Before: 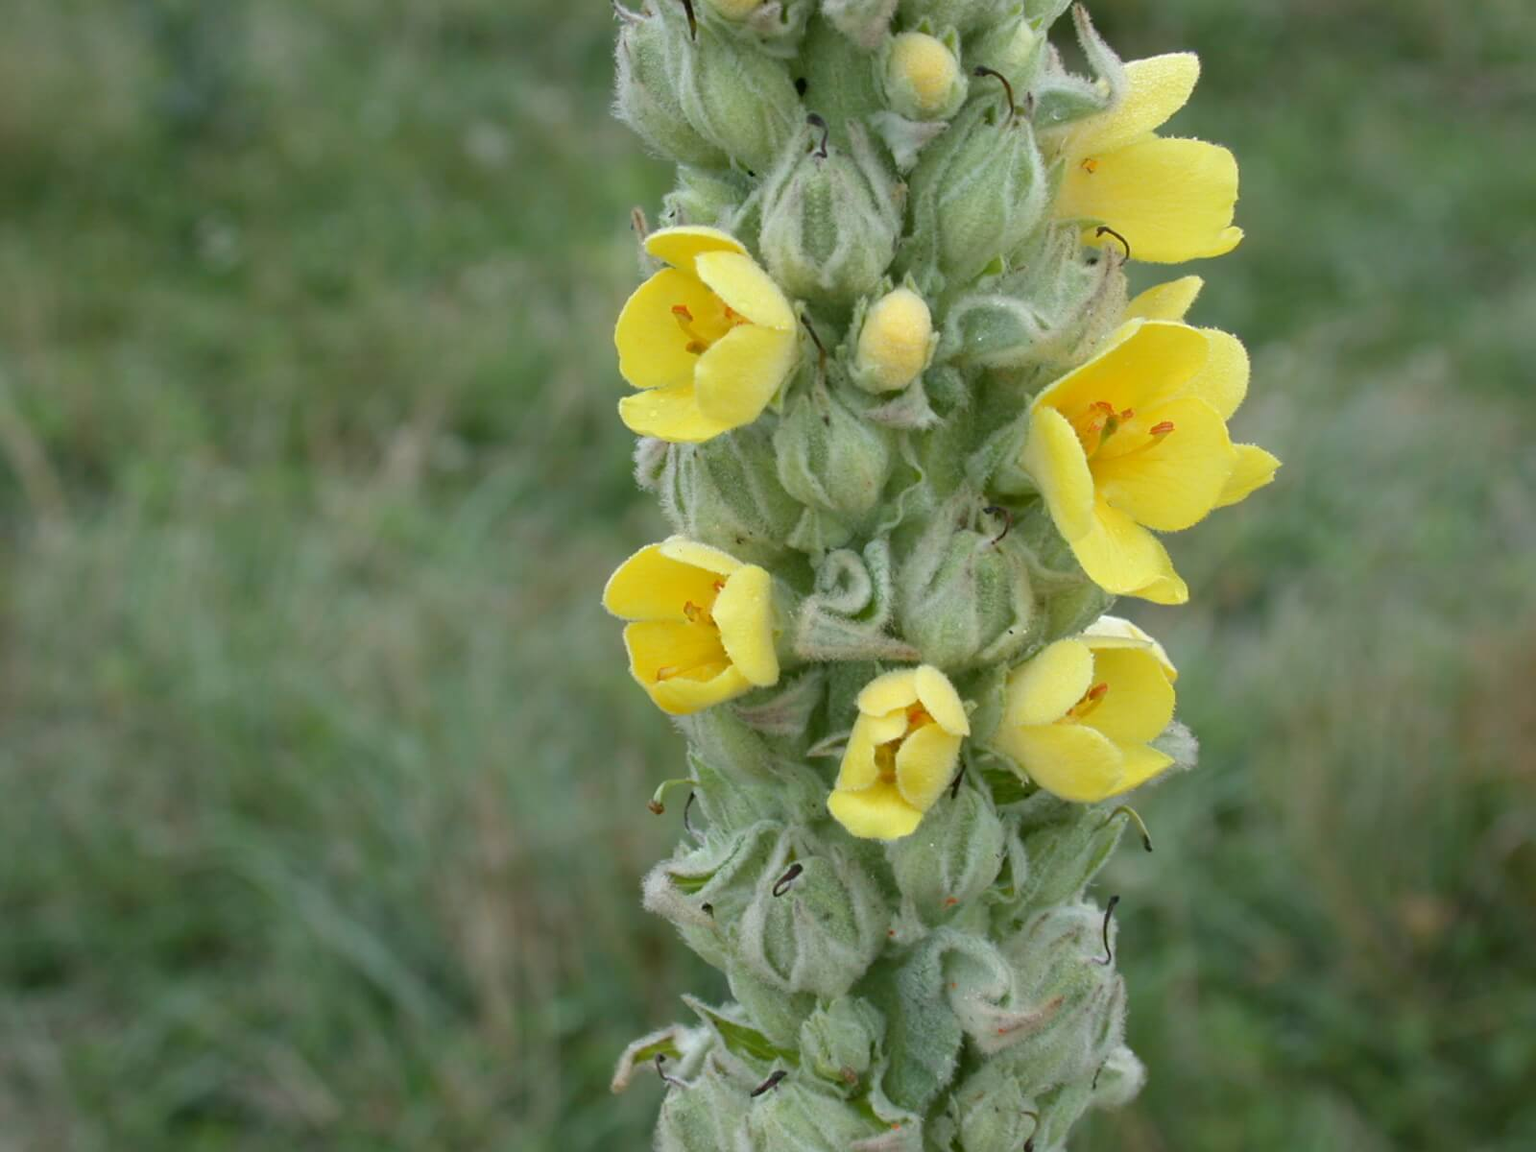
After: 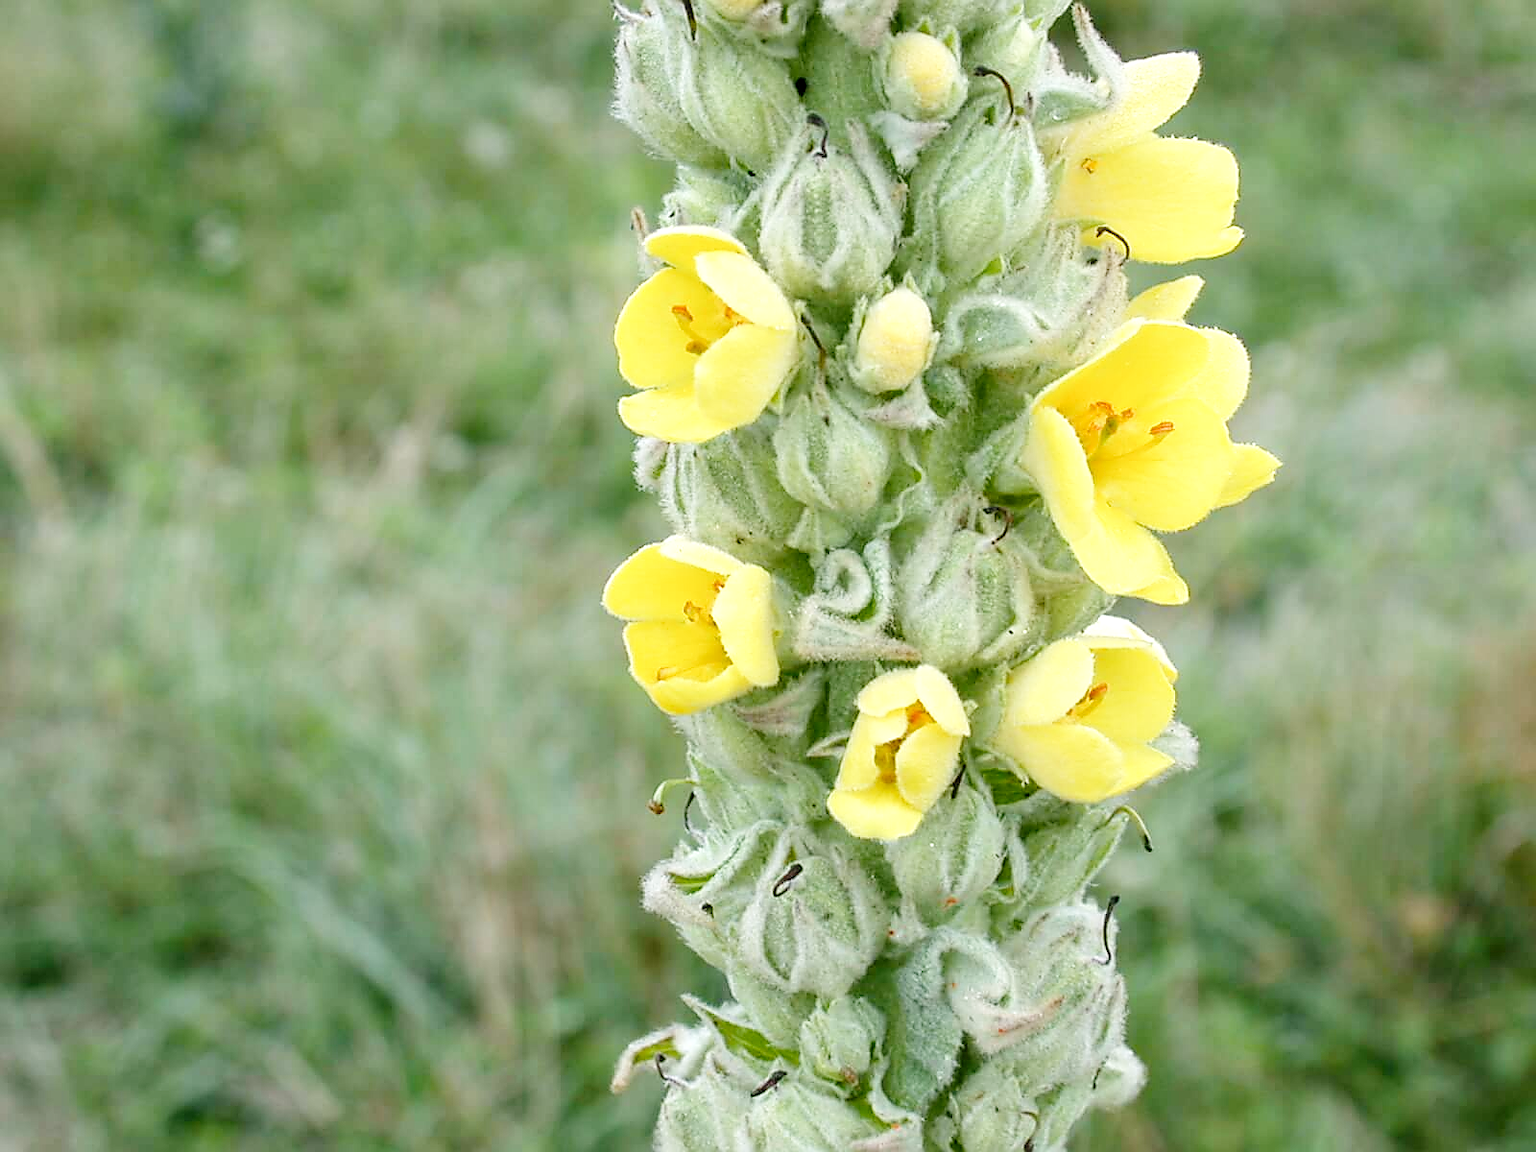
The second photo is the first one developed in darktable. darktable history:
local contrast: on, module defaults
base curve: curves: ch0 [(0, 0) (0.008, 0.007) (0.022, 0.029) (0.048, 0.089) (0.092, 0.197) (0.191, 0.399) (0.275, 0.534) (0.357, 0.65) (0.477, 0.78) (0.542, 0.833) (0.799, 0.973) (1, 1)], preserve colors none
sharpen: radius 1.392, amount 1.24, threshold 0.651
